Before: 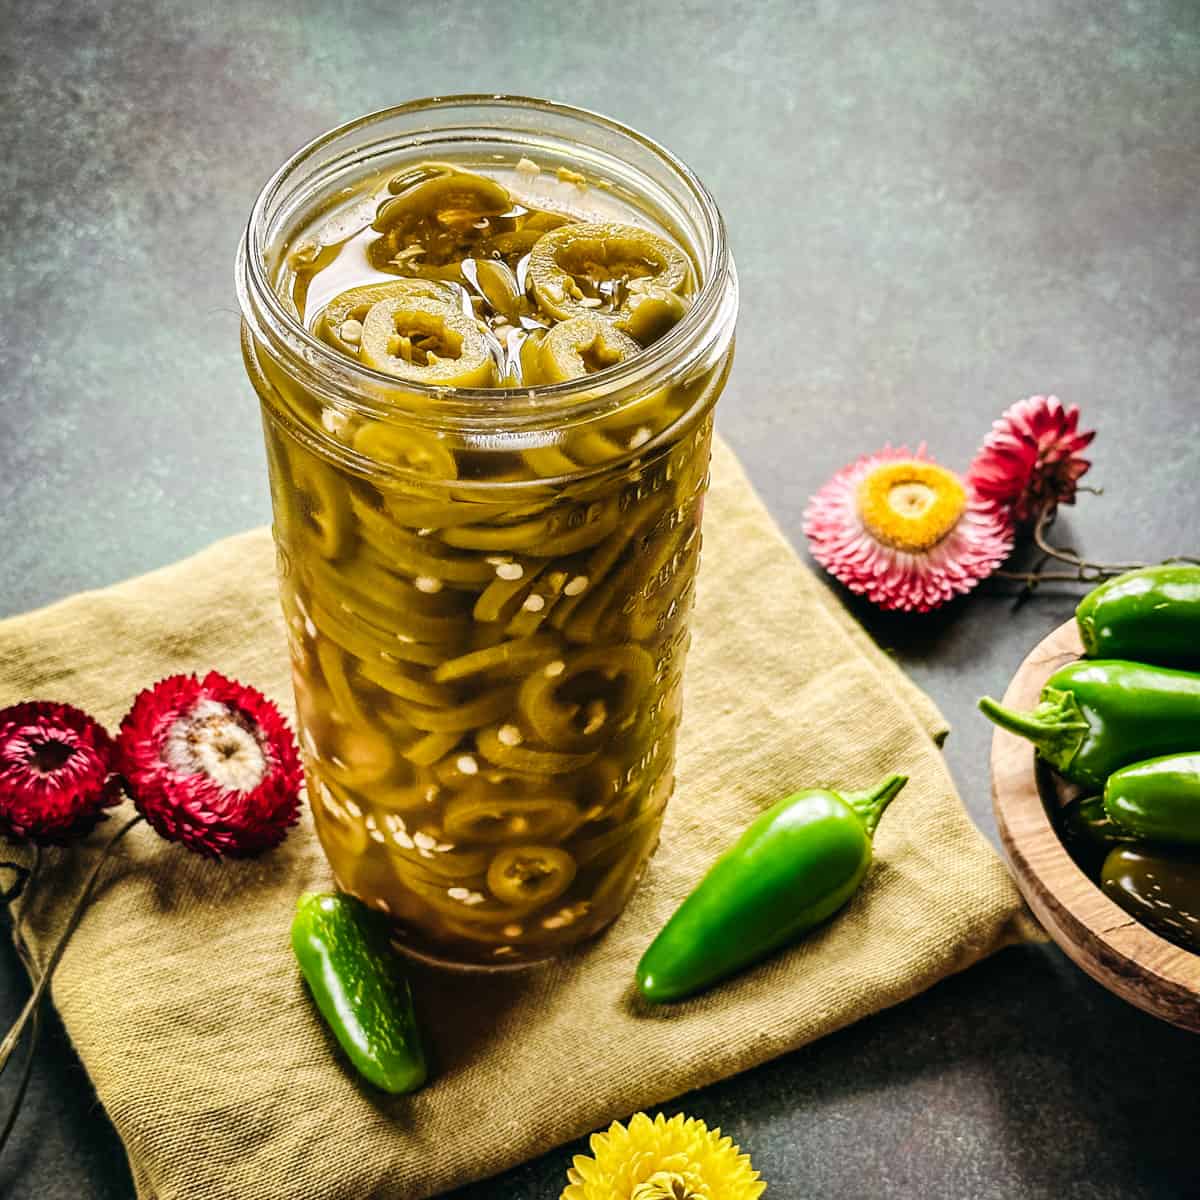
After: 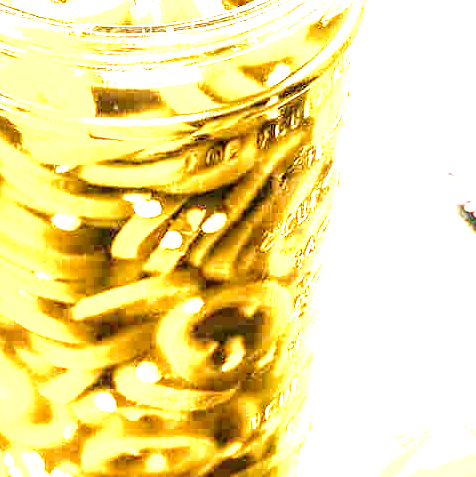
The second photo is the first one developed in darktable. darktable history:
velvia: strength 10.62%
local contrast: highlights 19%, detail 186%
crop: left 30.174%, top 30.295%, right 30.093%, bottom 29.954%
tone curve: curves: ch0 [(0, 0) (0.033, 0.016) (0.171, 0.127) (0.33, 0.331) (0.432, 0.475) (0.601, 0.665) (0.843, 0.876) (1, 1)]; ch1 [(0, 0) (0.339, 0.349) (0.445, 0.42) (0.476, 0.47) (0.501, 0.499) (0.516, 0.525) (0.548, 0.563) (0.584, 0.633) (0.728, 0.746) (1, 1)]; ch2 [(0, 0) (0.327, 0.324) (0.417, 0.44) (0.46, 0.453) (0.502, 0.498) (0.517, 0.524) (0.53, 0.554) (0.579, 0.599) (0.745, 0.704) (1, 1)], preserve colors none
exposure: exposure 3.049 EV, compensate highlight preservation false
